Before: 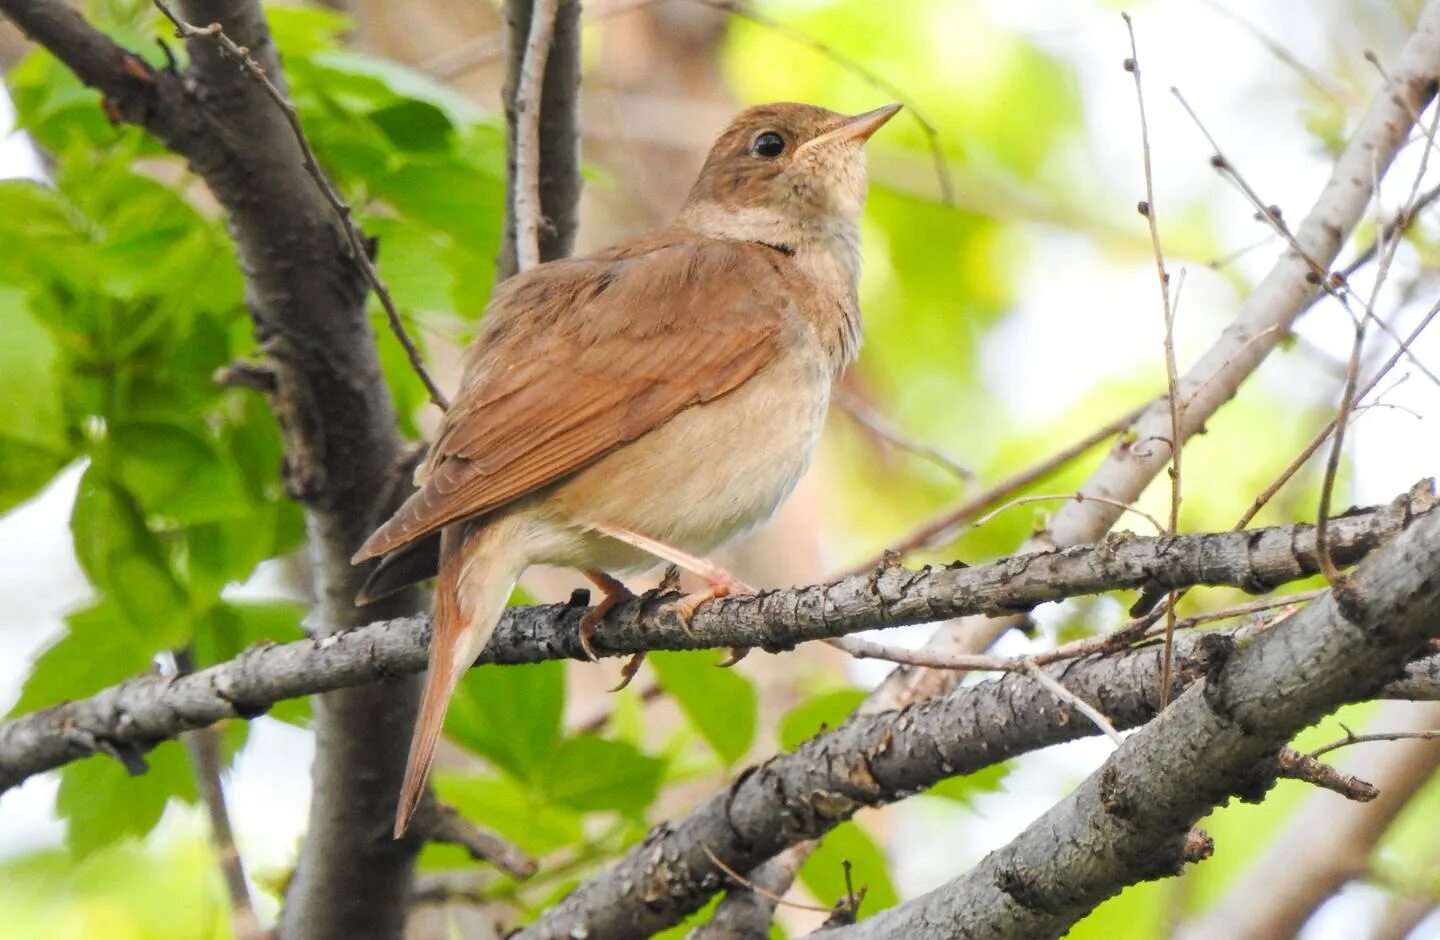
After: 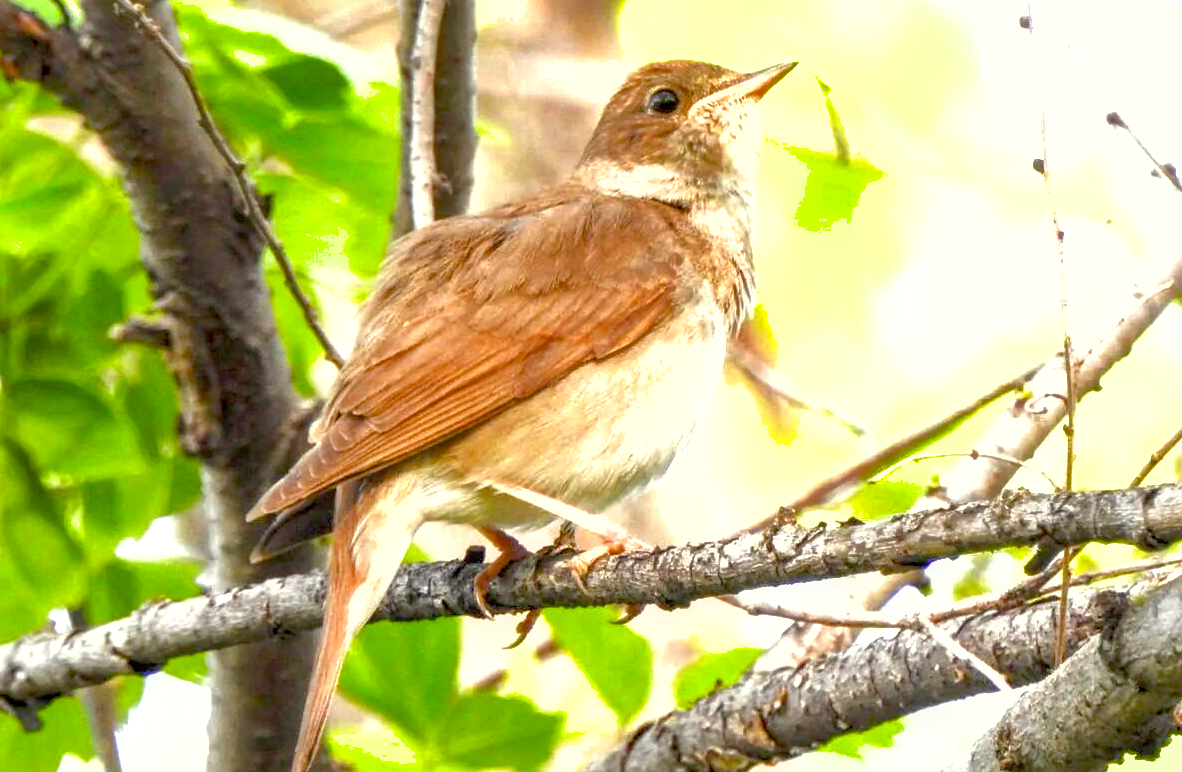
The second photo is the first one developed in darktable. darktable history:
exposure: black level correction 0.008, exposure 0.969 EV, compensate highlight preservation false
shadows and highlights: on, module defaults
color balance rgb: linear chroma grading › global chroma 18.95%, perceptual saturation grading › global saturation 25.205%, perceptual saturation grading › highlights -50.49%, perceptual saturation grading › shadows 30.862%
crop and rotate: left 7.327%, top 4.625%, right 10.53%, bottom 13.198%
local contrast: on, module defaults
color correction: highlights a* -1.04, highlights b* 4.52, shadows a* 3.61
